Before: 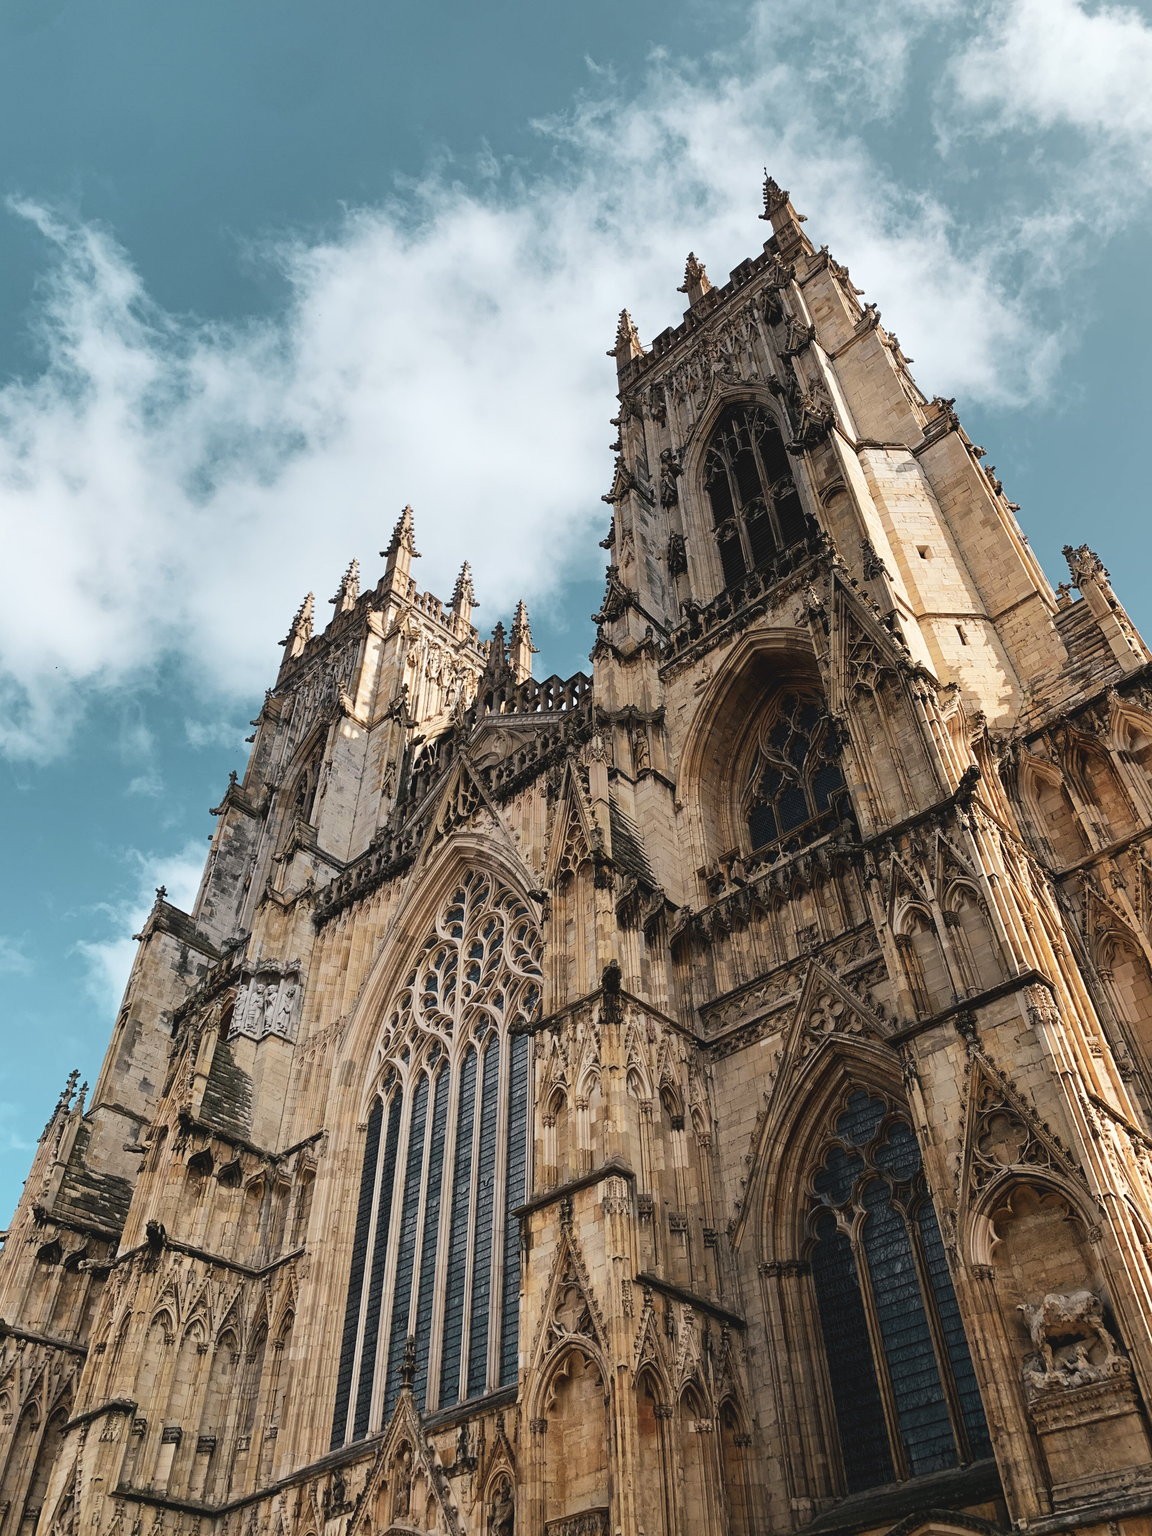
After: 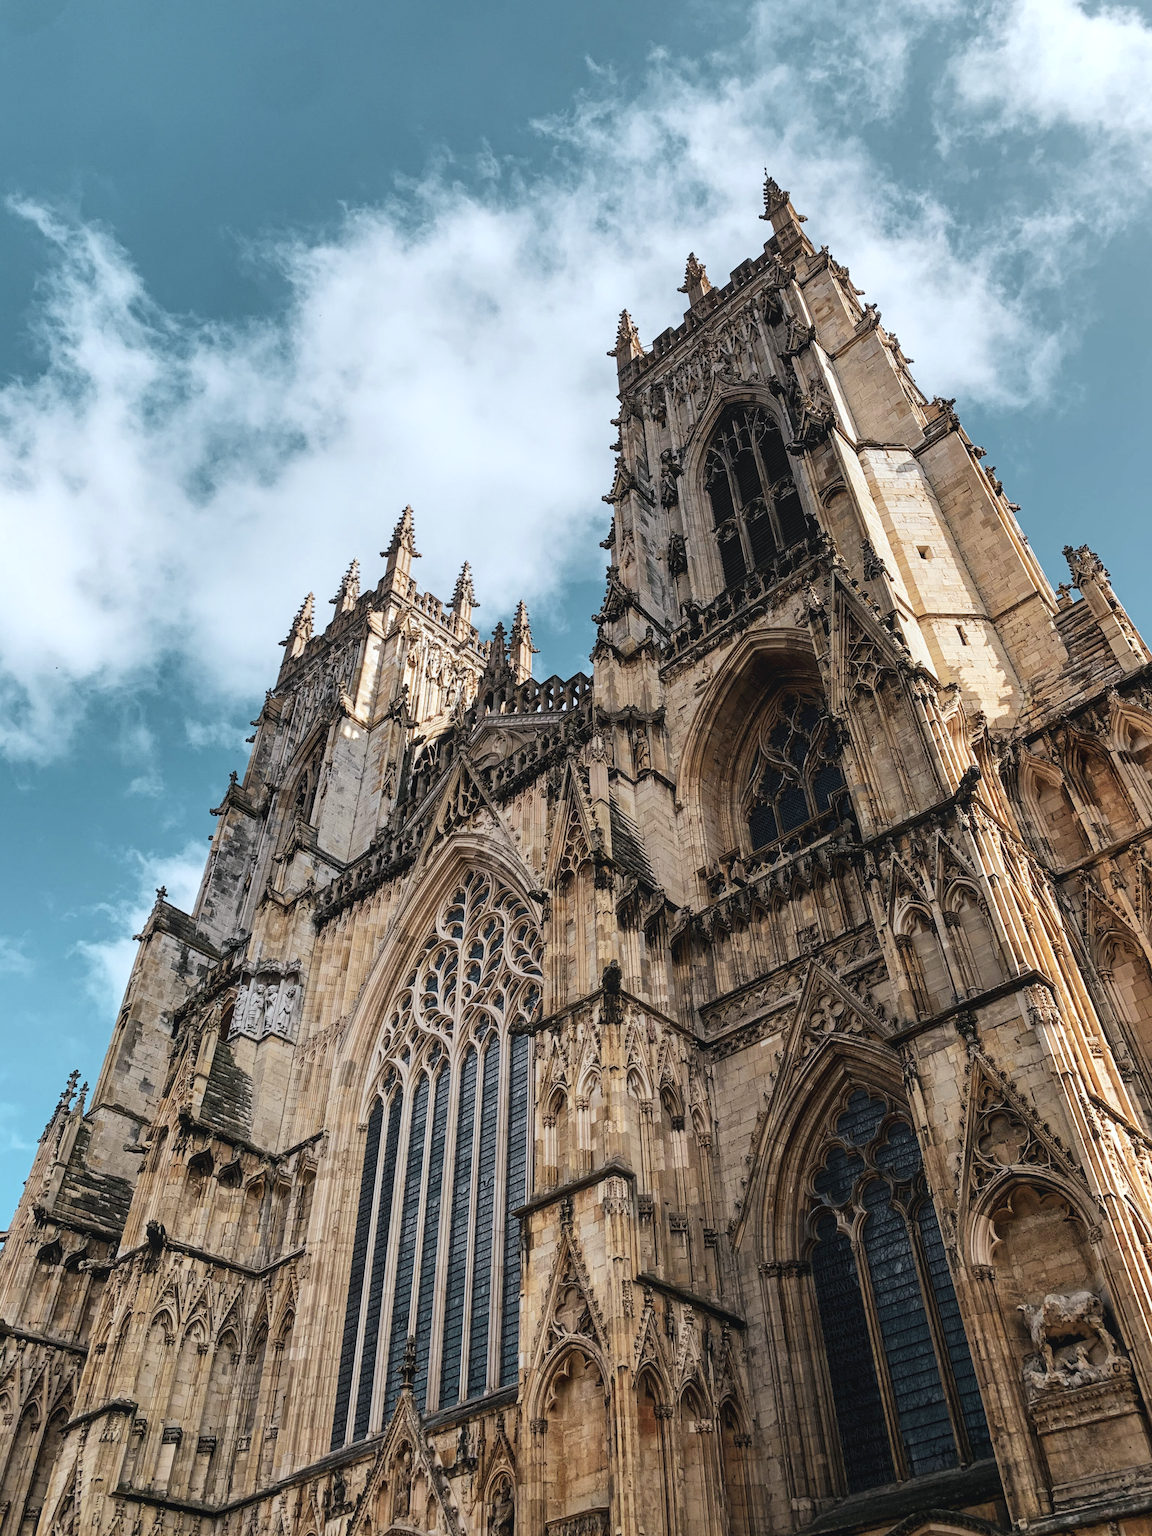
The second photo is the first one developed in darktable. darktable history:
local contrast: on, module defaults
color calibration: x 0.355, y 0.367, temperature 4700.38 K
